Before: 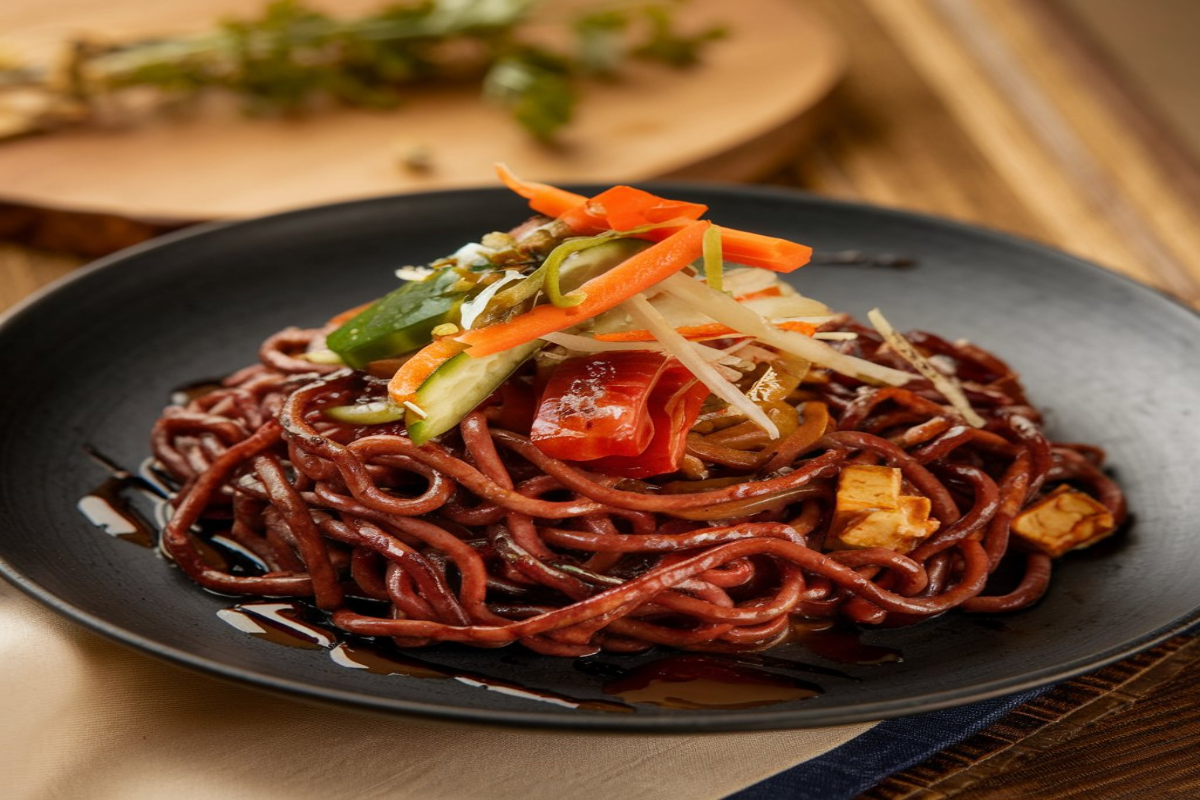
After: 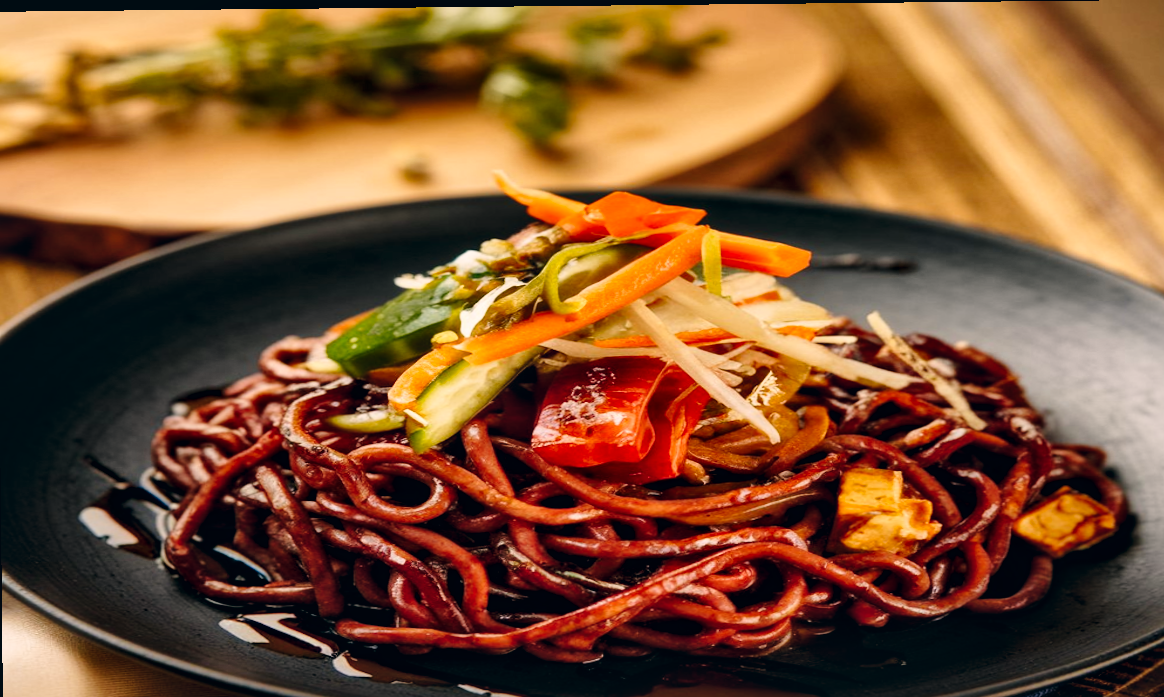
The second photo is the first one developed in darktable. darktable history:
local contrast: mode bilateral grid, contrast 21, coarseness 20, detail 150%, midtone range 0.2
color correction: highlights a* 5.35, highlights b* 5.3, shadows a* -4.29, shadows b* -5.2
tone curve: curves: ch0 [(0, 0.023) (0.104, 0.058) (0.21, 0.162) (0.469, 0.524) (0.579, 0.65) (0.725, 0.8) (0.858, 0.903) (1, 0.974)]; ch1 [(0, 0) (0.414, 0.395) (0.447, 0.447) (0.502, 0.501) (0.521, 0.512) (0.57, 0.563) (0.618, 0.61) (0.654, 0.642) (1, 1)]; ch2 [(0, 0) (0.356, 0.408) (0.437, 0.453) (0.492, 0.485) (0.524, 0.508) (0.566, 0.567) (0.595, 0.604) (1, 1)], preserve colors none
crop and rotate: angle 0.588°, left 0.304%, right 3.336%, bottom 14.089%
